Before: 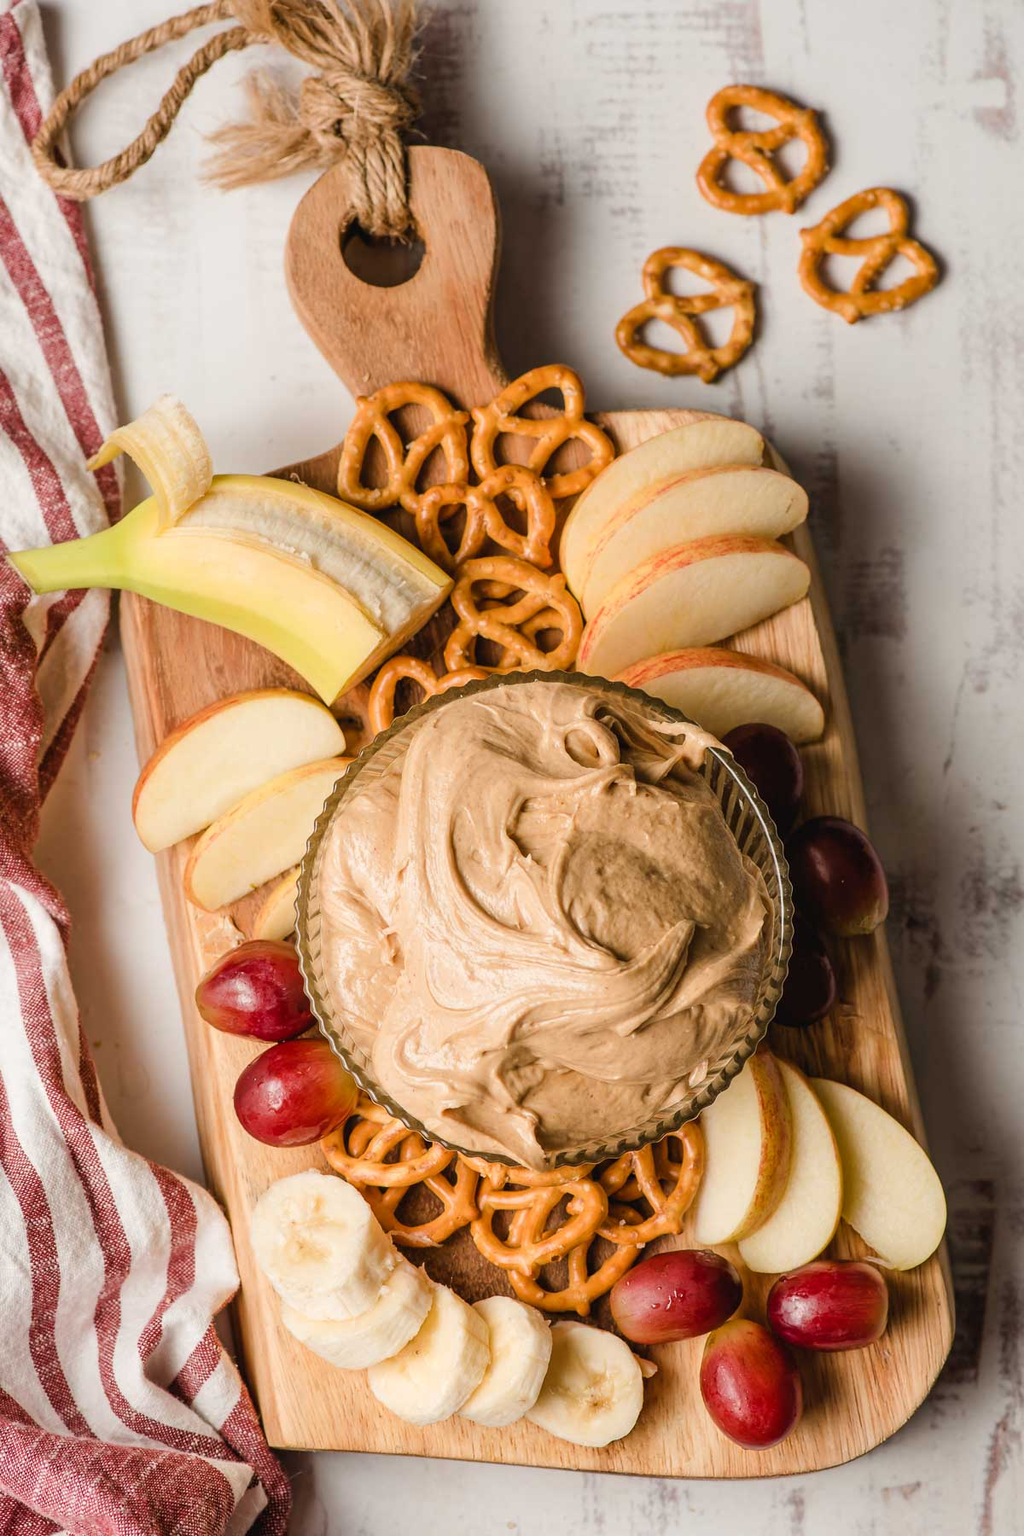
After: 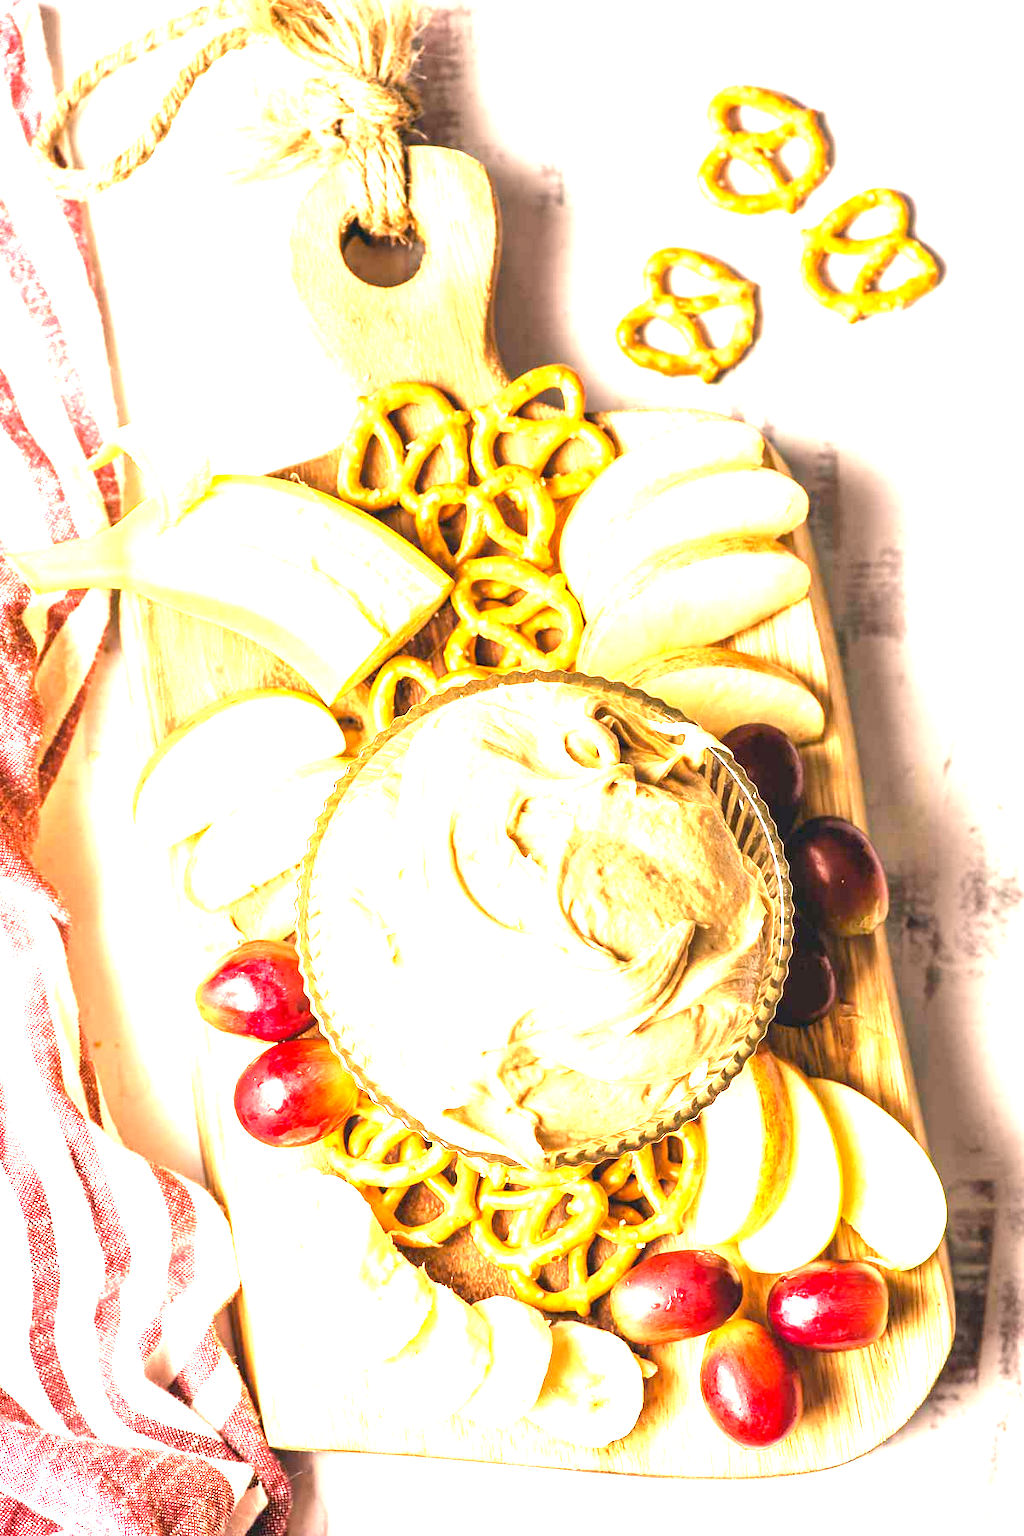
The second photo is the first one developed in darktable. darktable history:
color correction: highlights a* 5.38, highlights b* 5.3, shadows a* -4.26, shadows b* -5.11
exposure: black level correction 0.001, exposure 2.607 EV, compensate exposure bias true, compensate highlight preservation false
